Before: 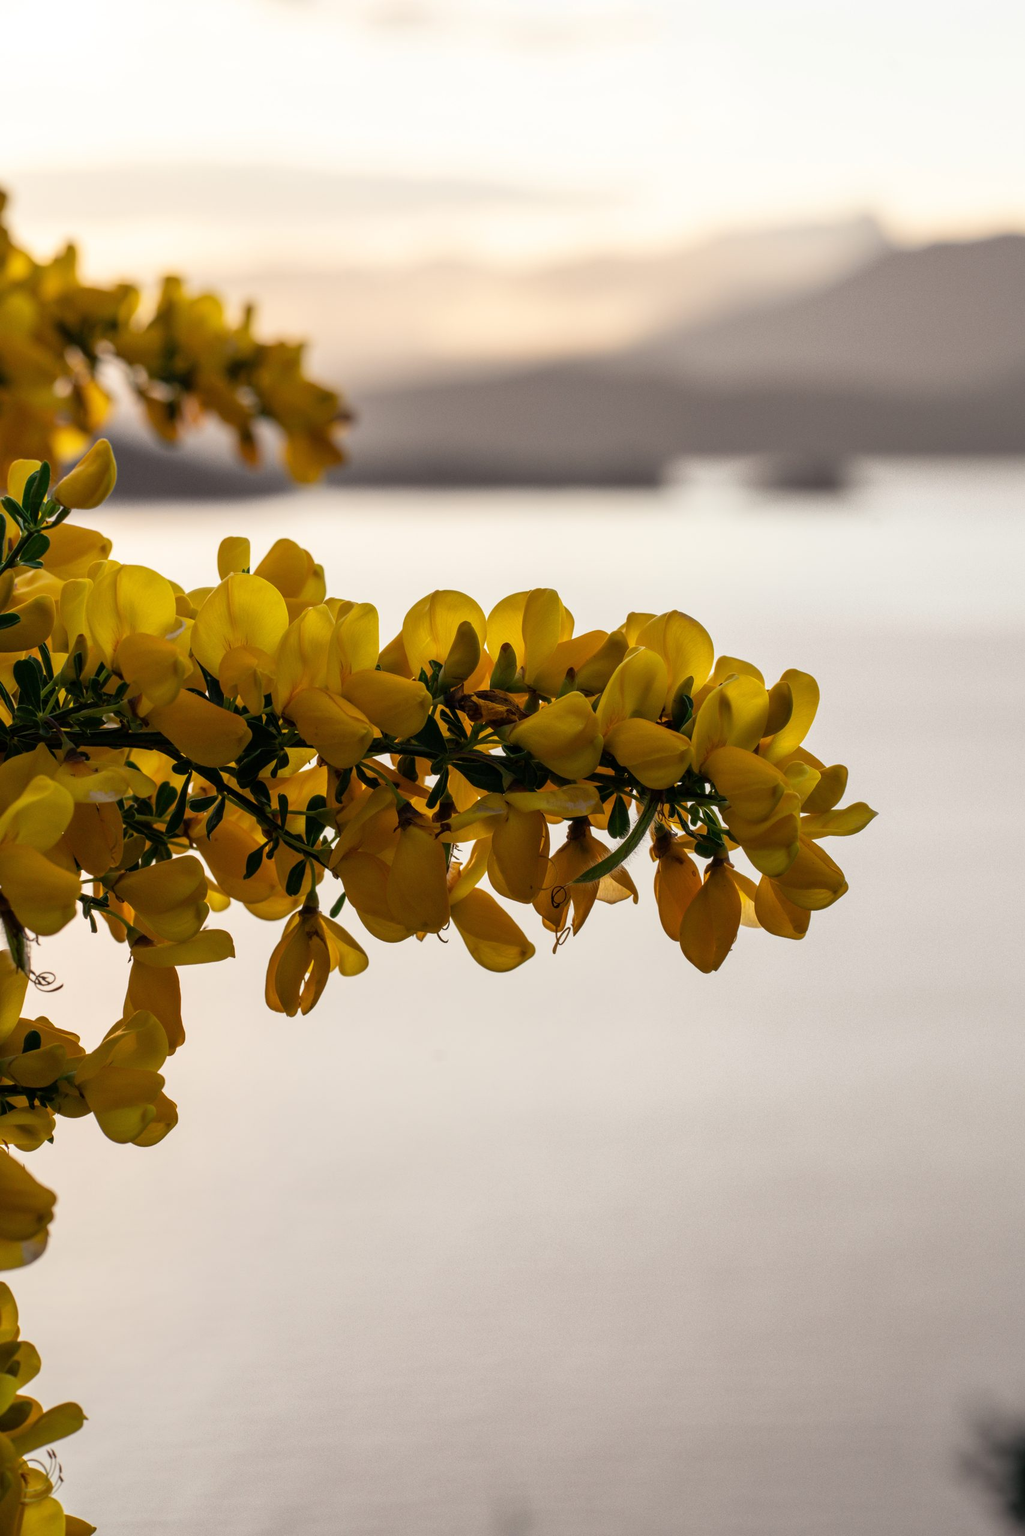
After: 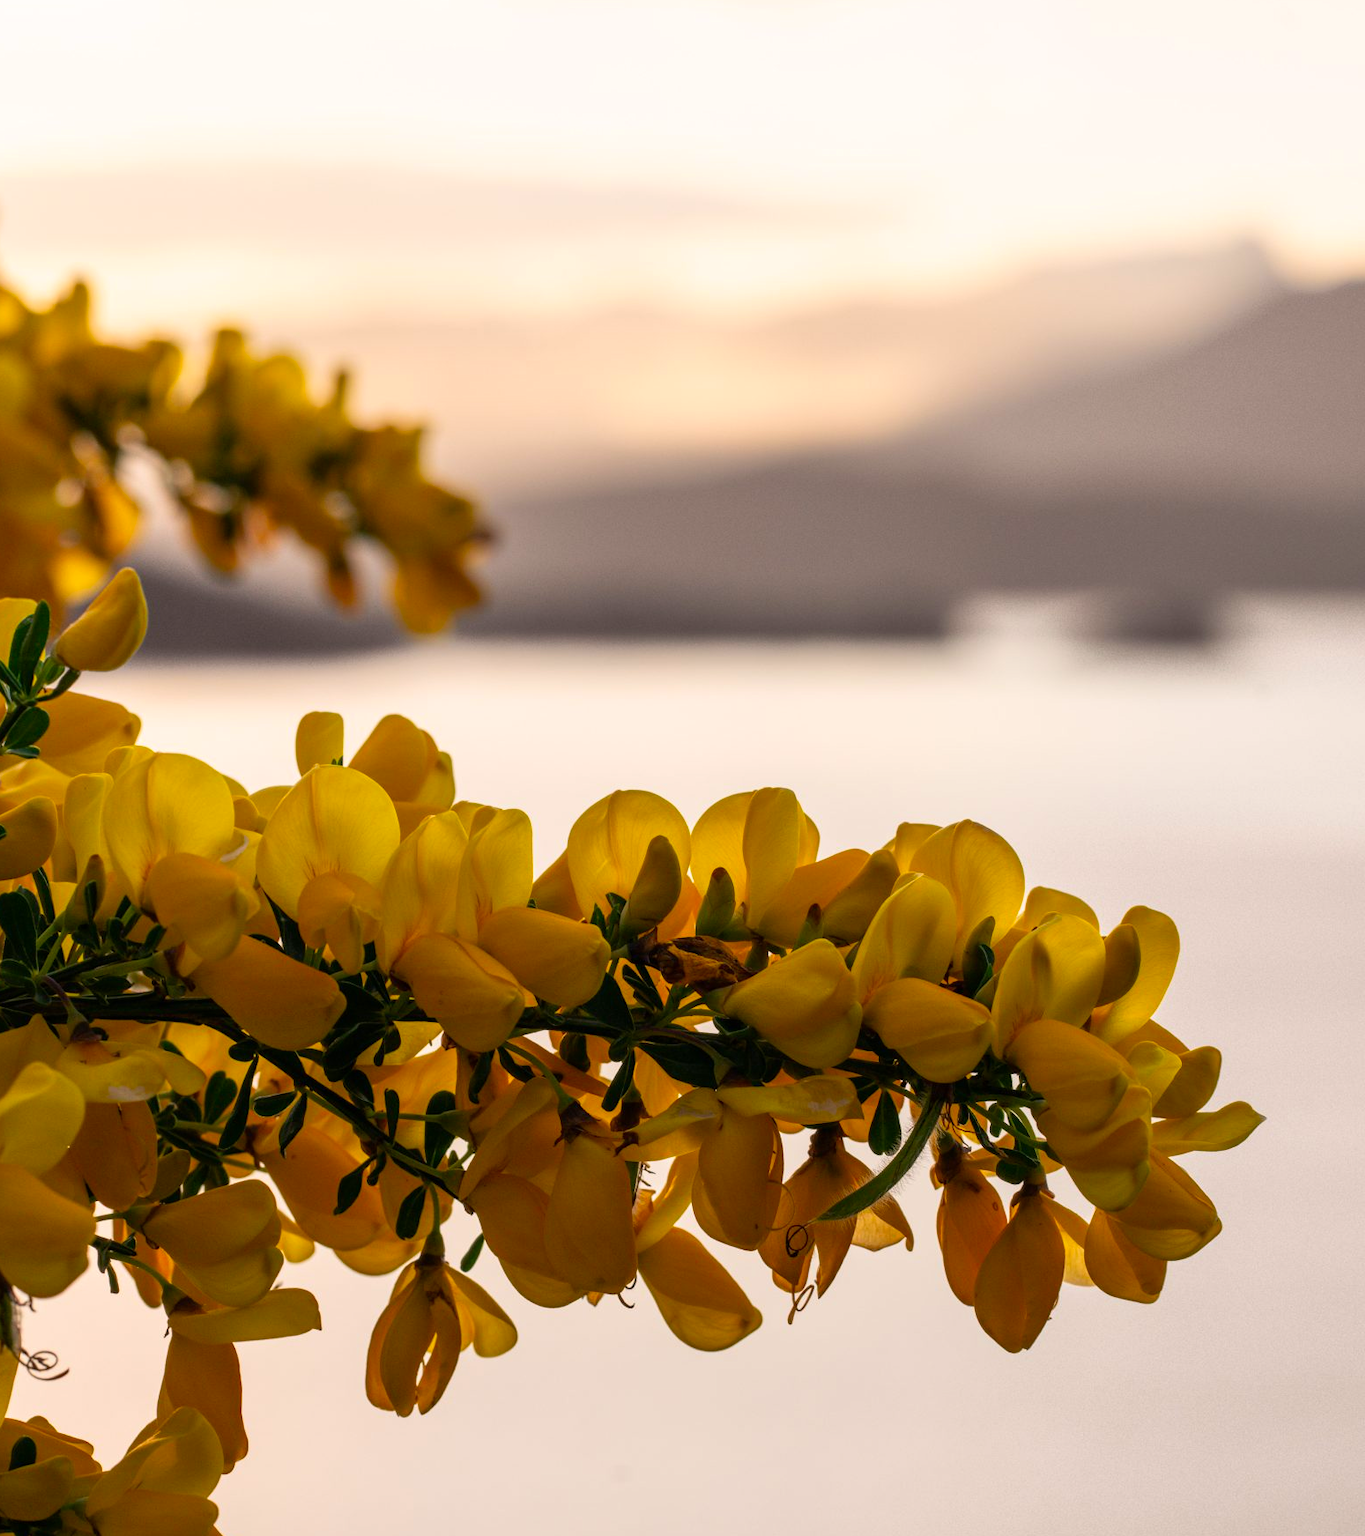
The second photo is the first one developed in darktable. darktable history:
color correction: highlights a* 3.28, highlights b* 1.62, saturation 1.22
crop: left 1.598%, top 3.399%, right 7.663%, bottom 28.506%
